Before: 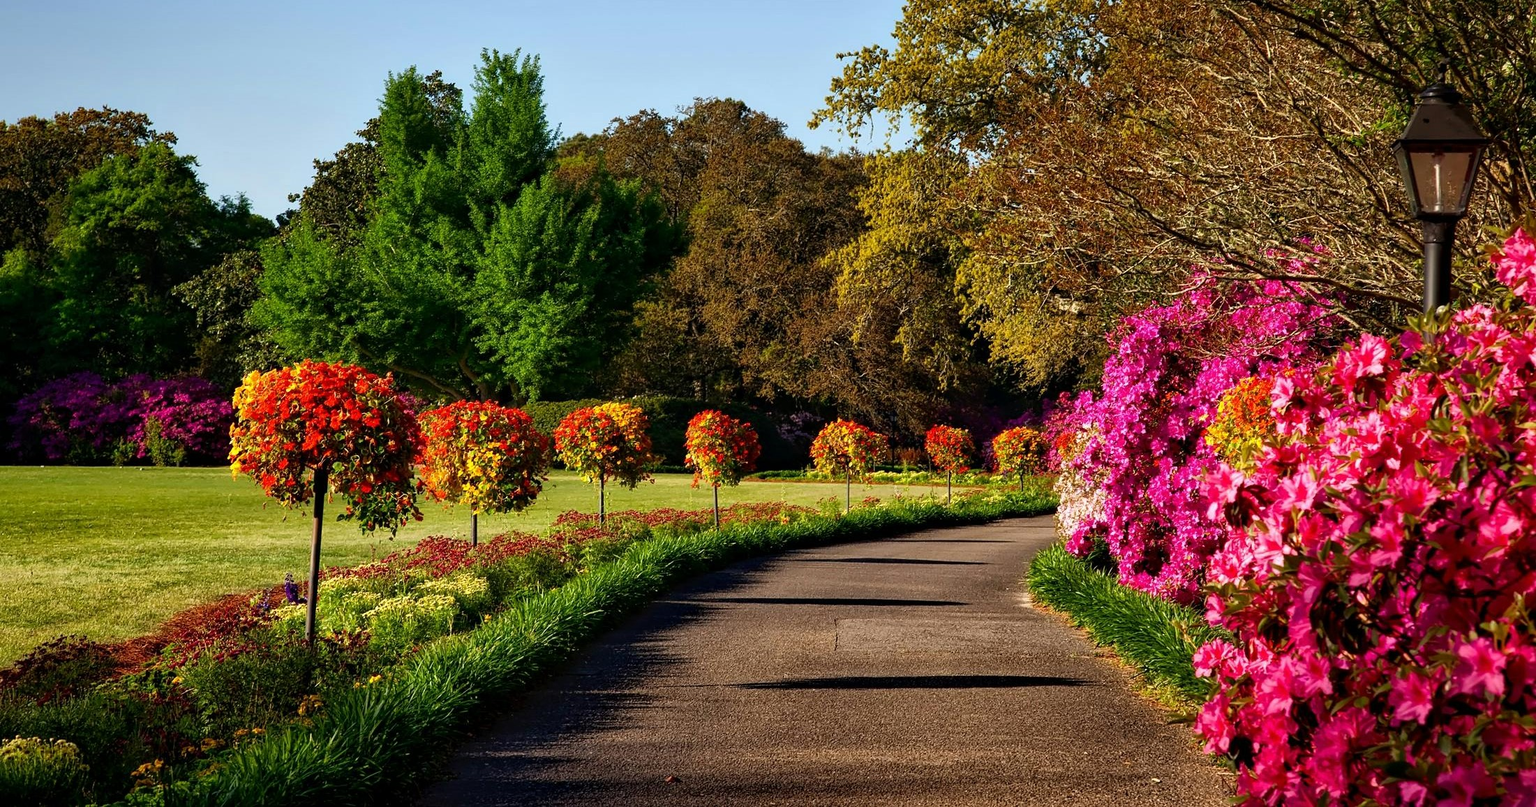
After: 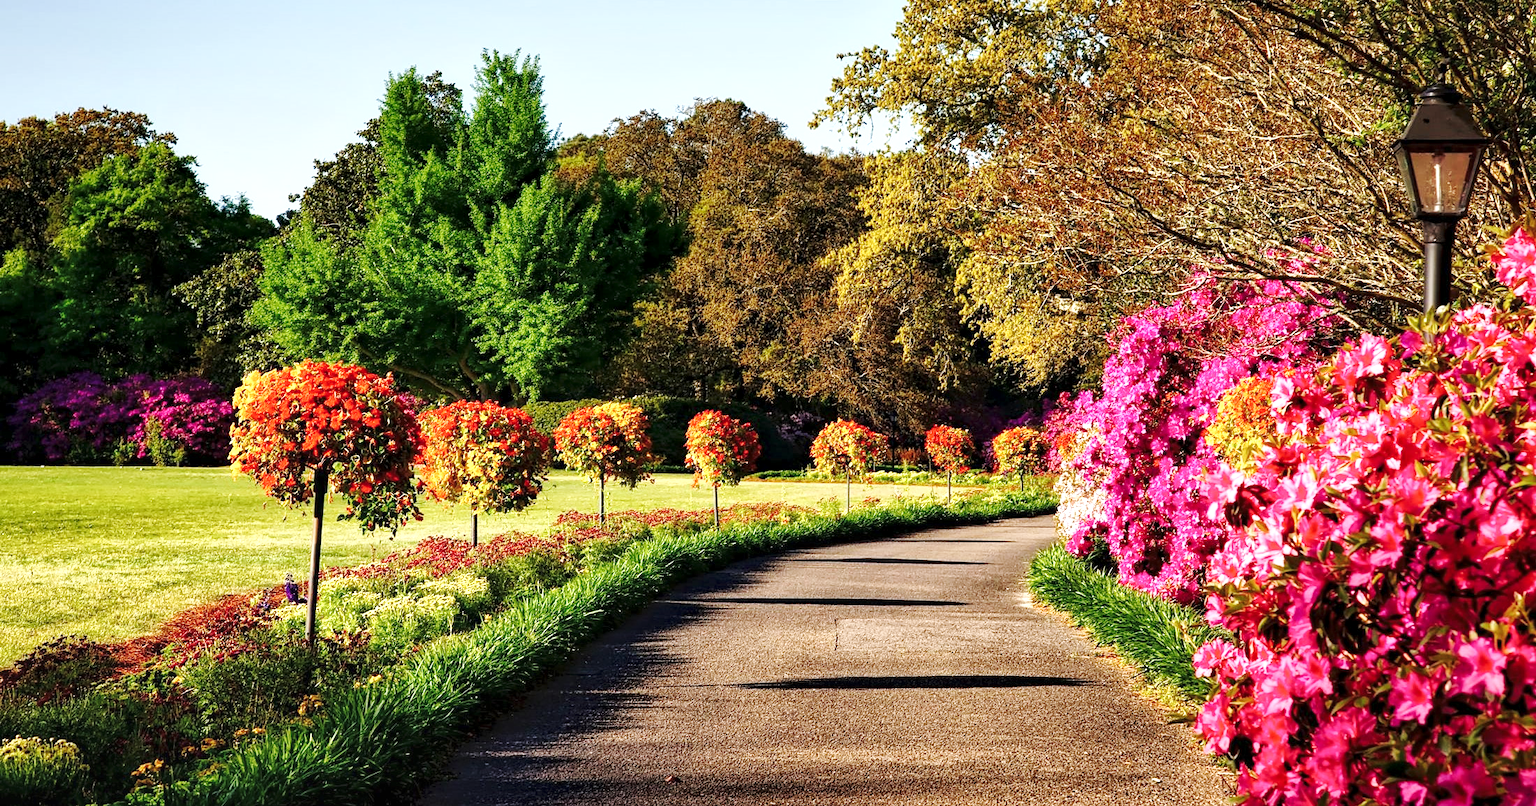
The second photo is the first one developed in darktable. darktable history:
base curve: curves: ch0 [(0, 0.007) (0.028, 0.063) (0.121, 0.311) (0.46, 0.743) (0.859, 0.957) (1, 1)], preserve colors none
local contrast: highlights 123%, shadows 126%, detail 140%, midtone range 0.254
